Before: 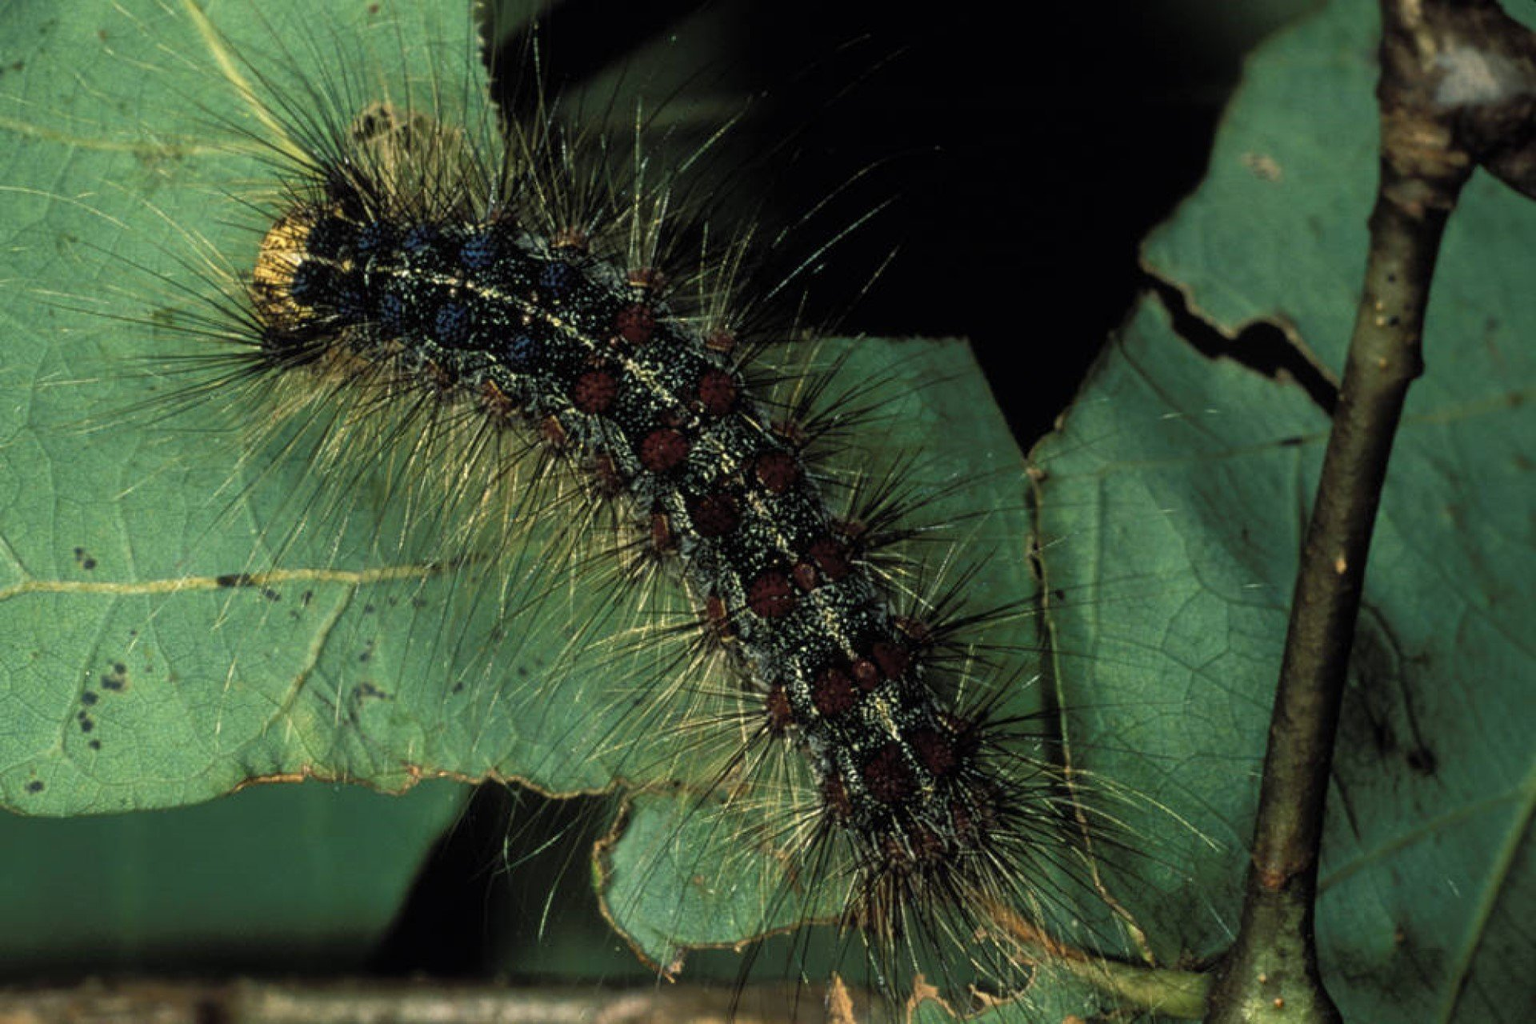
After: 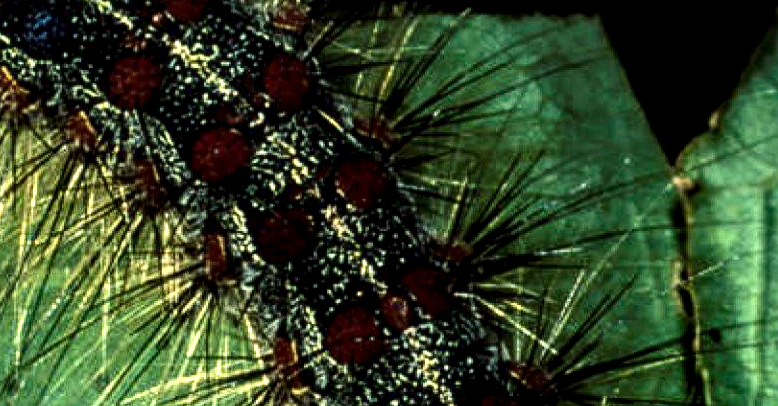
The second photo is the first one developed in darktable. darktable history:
local contrast: detail 150%
exposure: black level correction 0, exposure 1.186 EV, compensate highlight preservation false
contrast brightness saturation: contrast 0.218, brightness -0.191, saturation 0.234
crop: left 31.821%, top 31.927%, right 27.633%, bottom 36.35%
